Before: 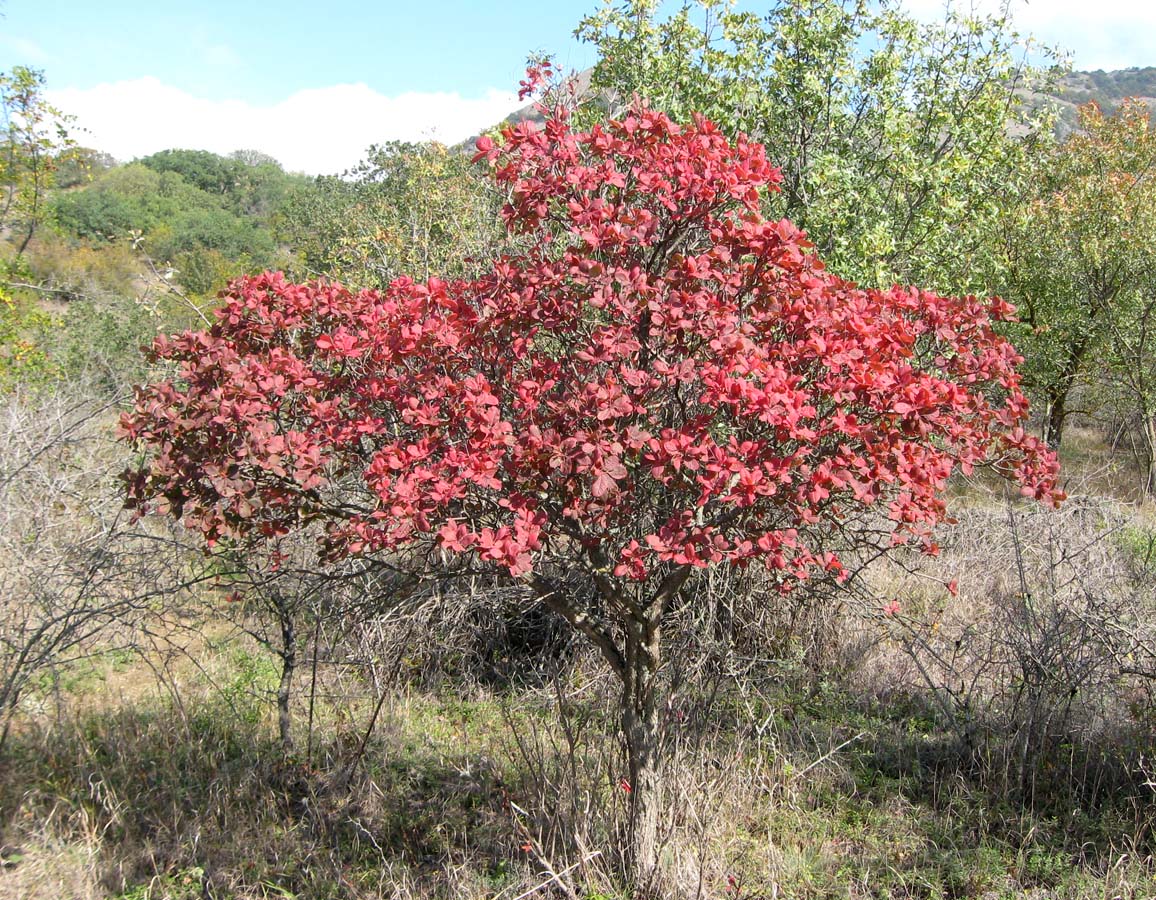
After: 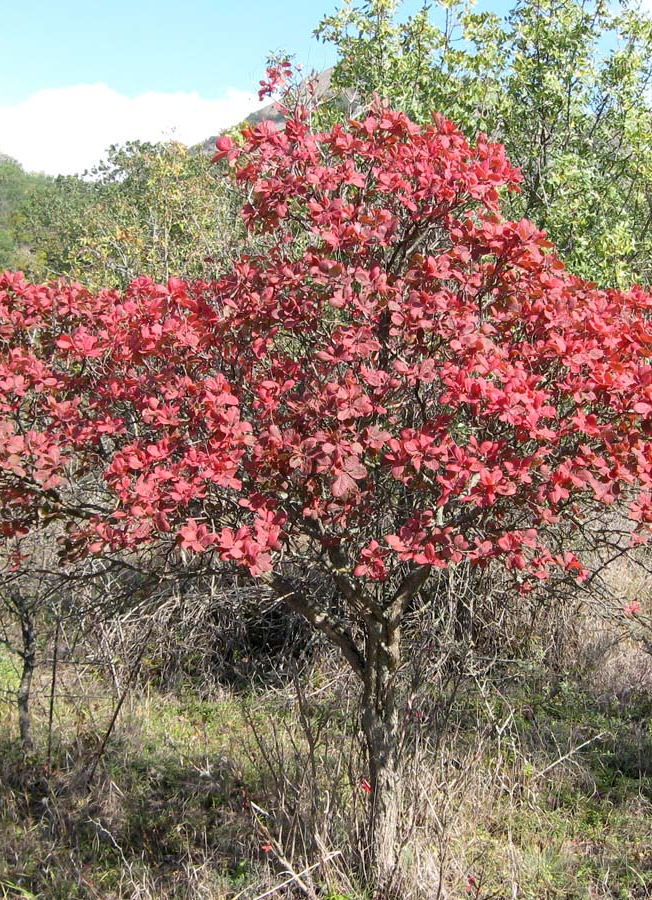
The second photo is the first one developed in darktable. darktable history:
crop and rotate: left 22.553%, right 21.032%
